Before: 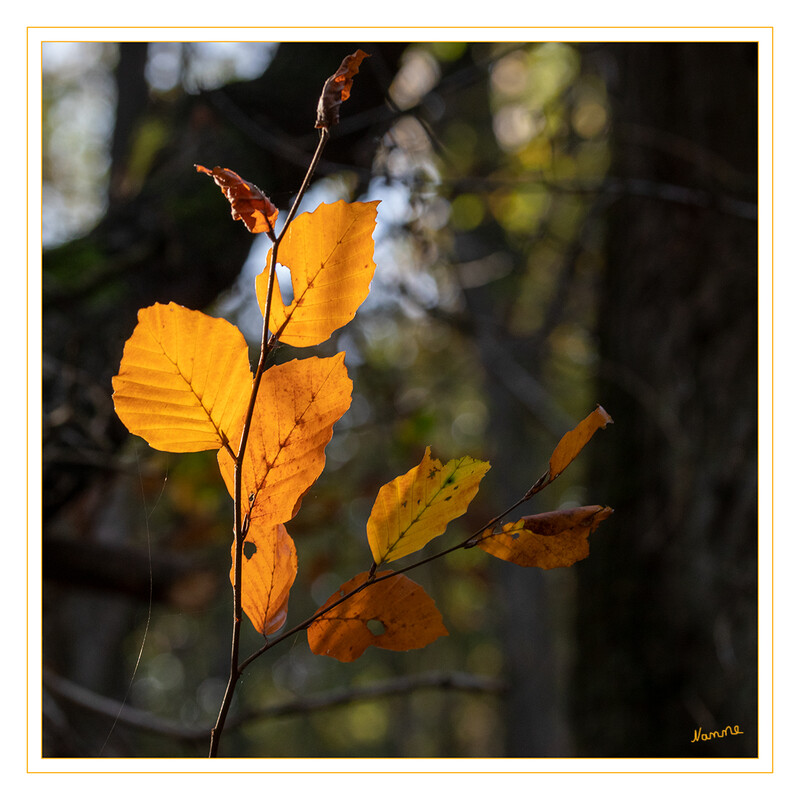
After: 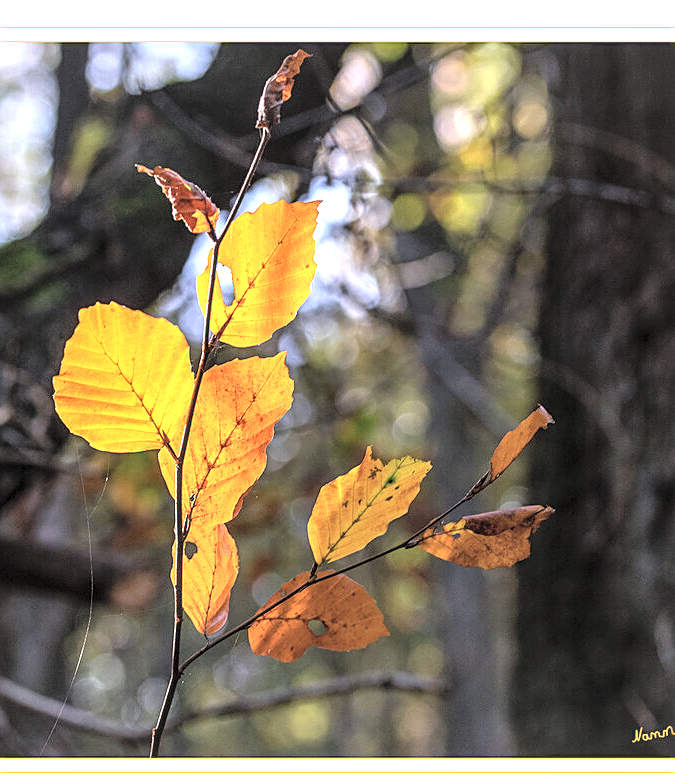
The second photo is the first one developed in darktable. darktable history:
contrast brightness saturation: brightness 0.282
exposure: exposure 1.058 EV, compensate highlight preservation false
local contrast: detail 130%
sharpen: on, module defaults
color balance rgb: power › luminance -14.918%, perceptual saturation grading › global saturation 0.258%
crop: left 7.481%, right 7.787%
color calibration: gray › normalize channels true, illuminant custom, x 0.363, y 0.385, temperature 4520.79 K, gamut compression 0.024
